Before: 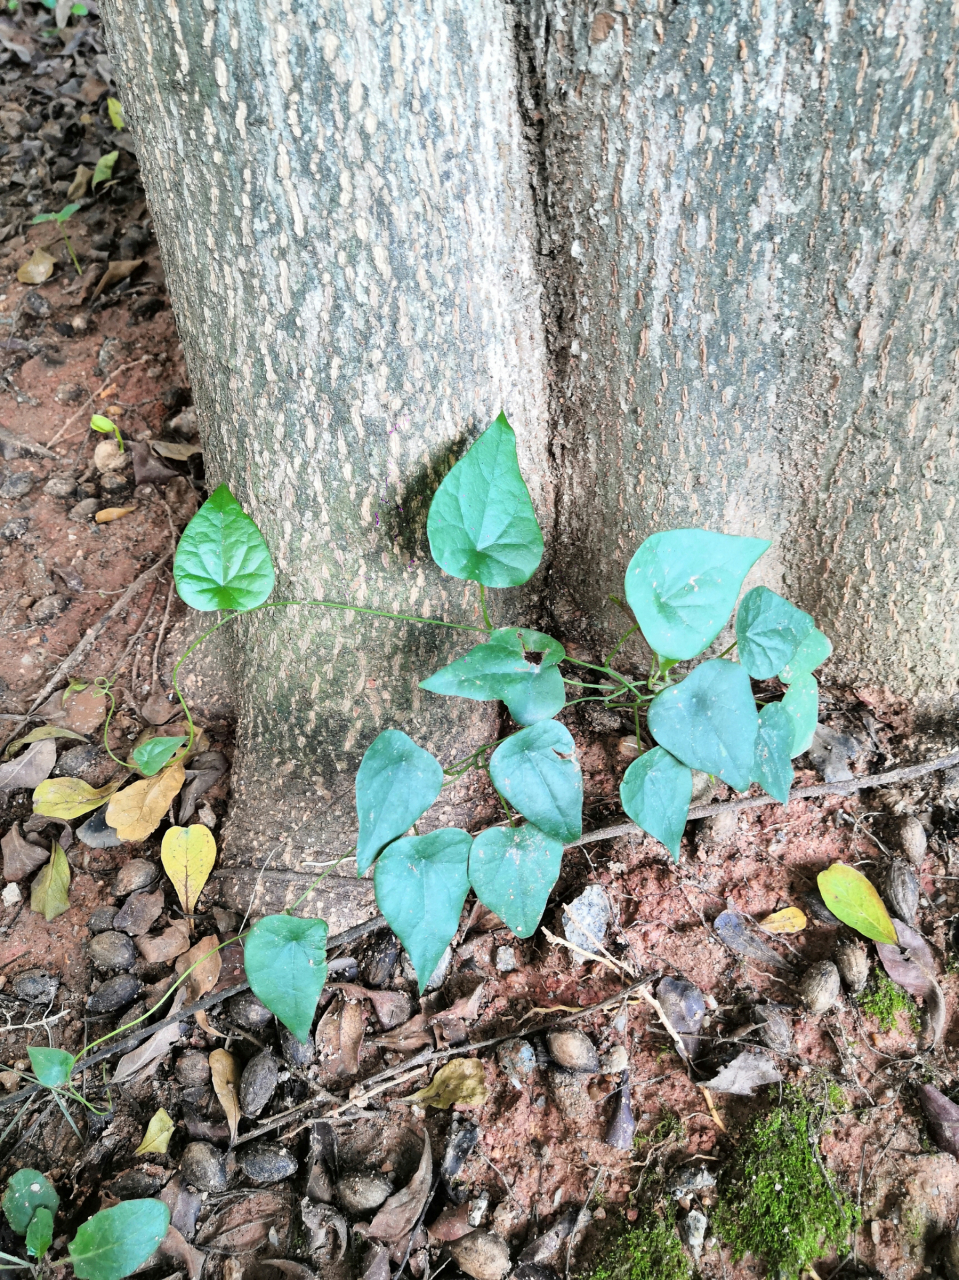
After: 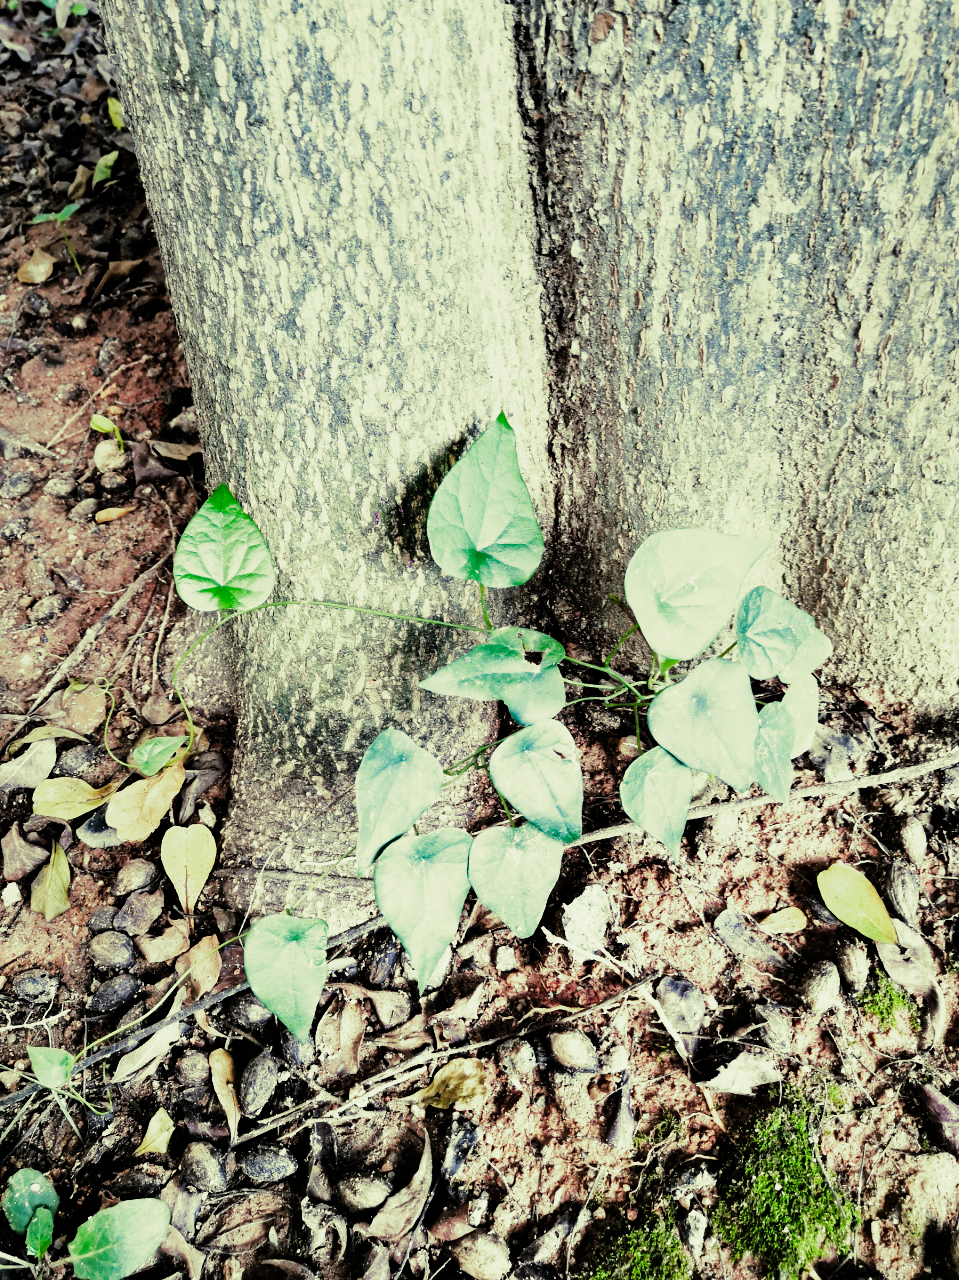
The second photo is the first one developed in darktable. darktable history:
sigmoid: contrast 1.8, skew -0.2, preserve hue 0%, red attenuation 0.1, red rotation 0.035, green attenuation 0.1, green rotation -0.017, blue attenuation 0.15, blue rotation -0.052, base primaries Rec2020
tone curve: curves: ch0 [(0, 0) (0.004, 0.001) (0.133, 0.112) (0.325, 0.362) (0.832, 0.893) (1, 1)], color space Lab, linked channels, preserve colors none
split-toning: shadows › hue 290.82°, shadows › saturation 0.34, highlights › saturation 0.38, balance 0, compress 50%
graduated density: on, module defaults
